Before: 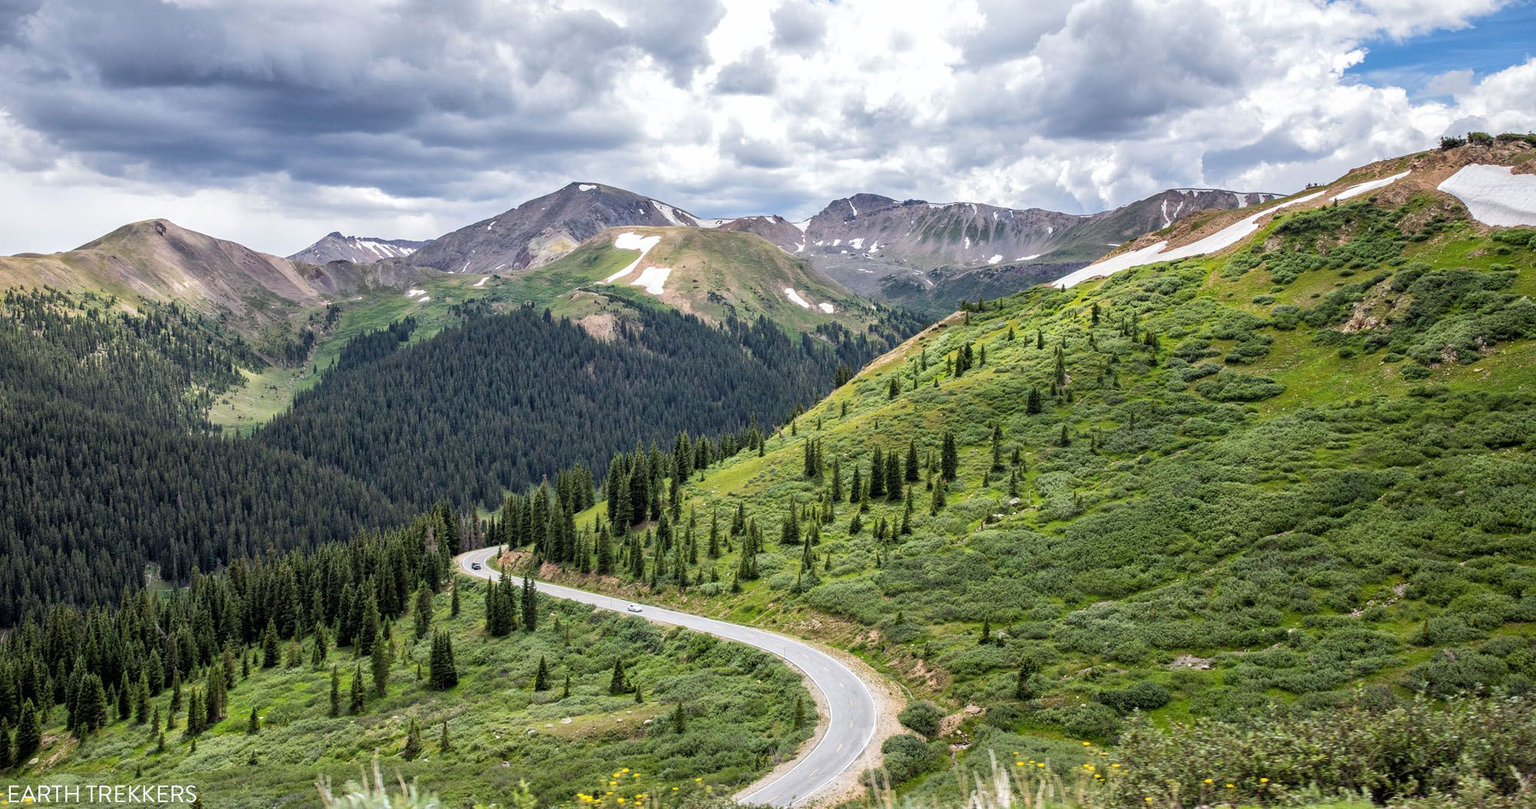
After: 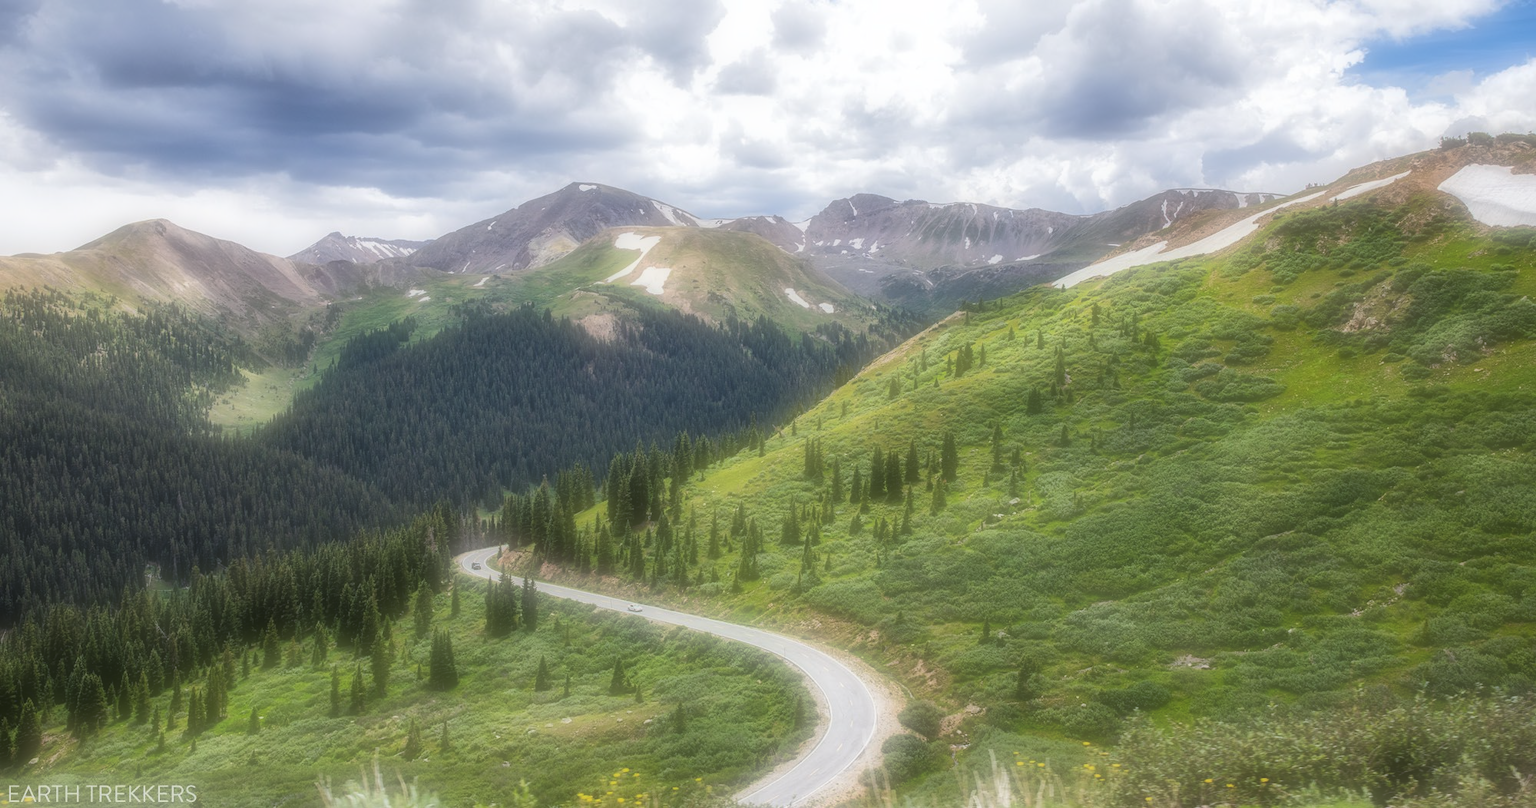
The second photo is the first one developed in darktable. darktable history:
color zones: curves: ch1 [(0.077, 0.436) (0.25, 0.5) (0.75, 0.5)]
soften: on, module defaults
